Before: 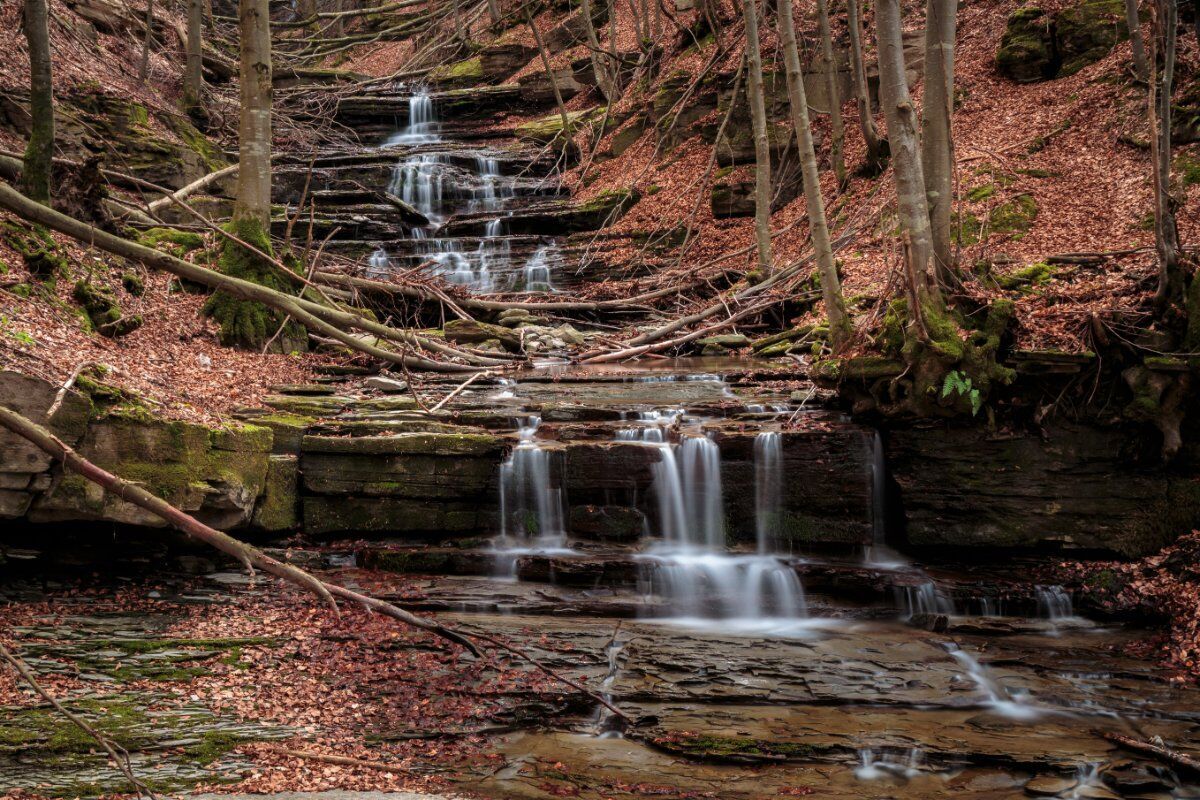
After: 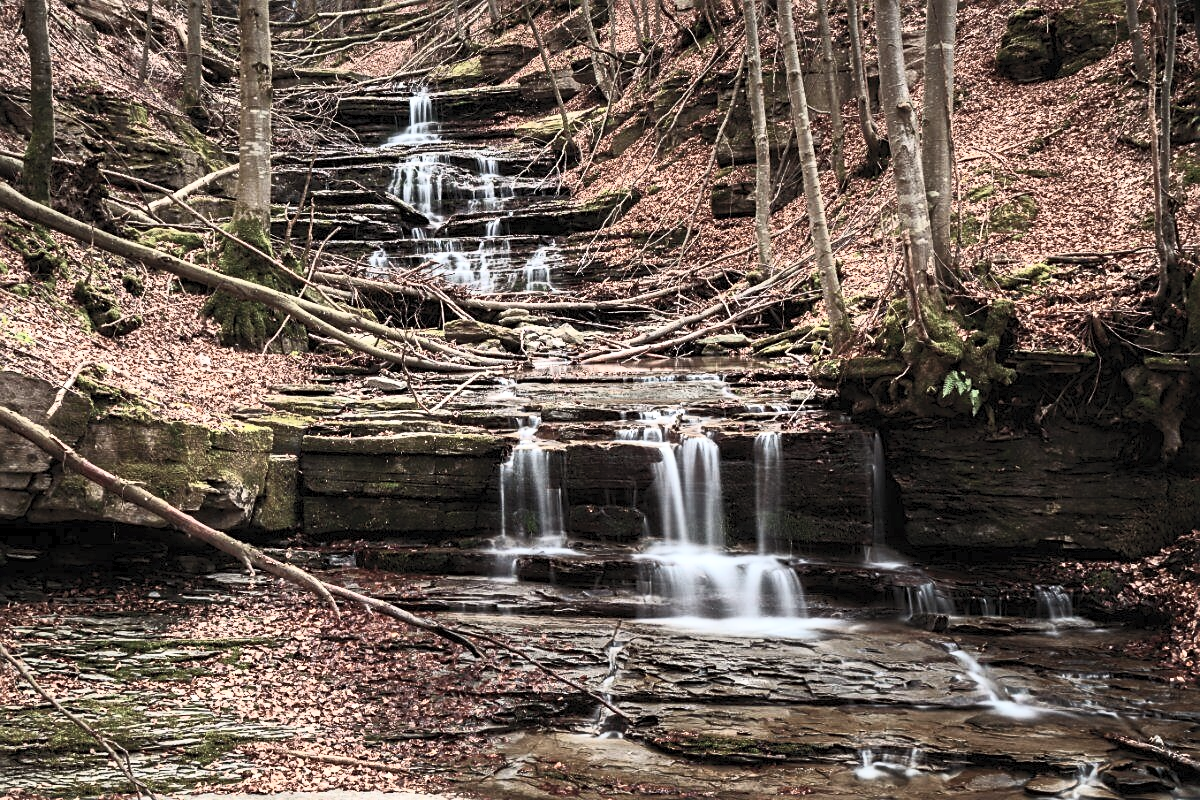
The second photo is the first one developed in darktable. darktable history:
contrast brightness saturation: contrast 0.581, brightness 0.565, saturation -0.337
tone equalizer: mask exposure compensation -0.495 EV
sharpen: on, module defaults
